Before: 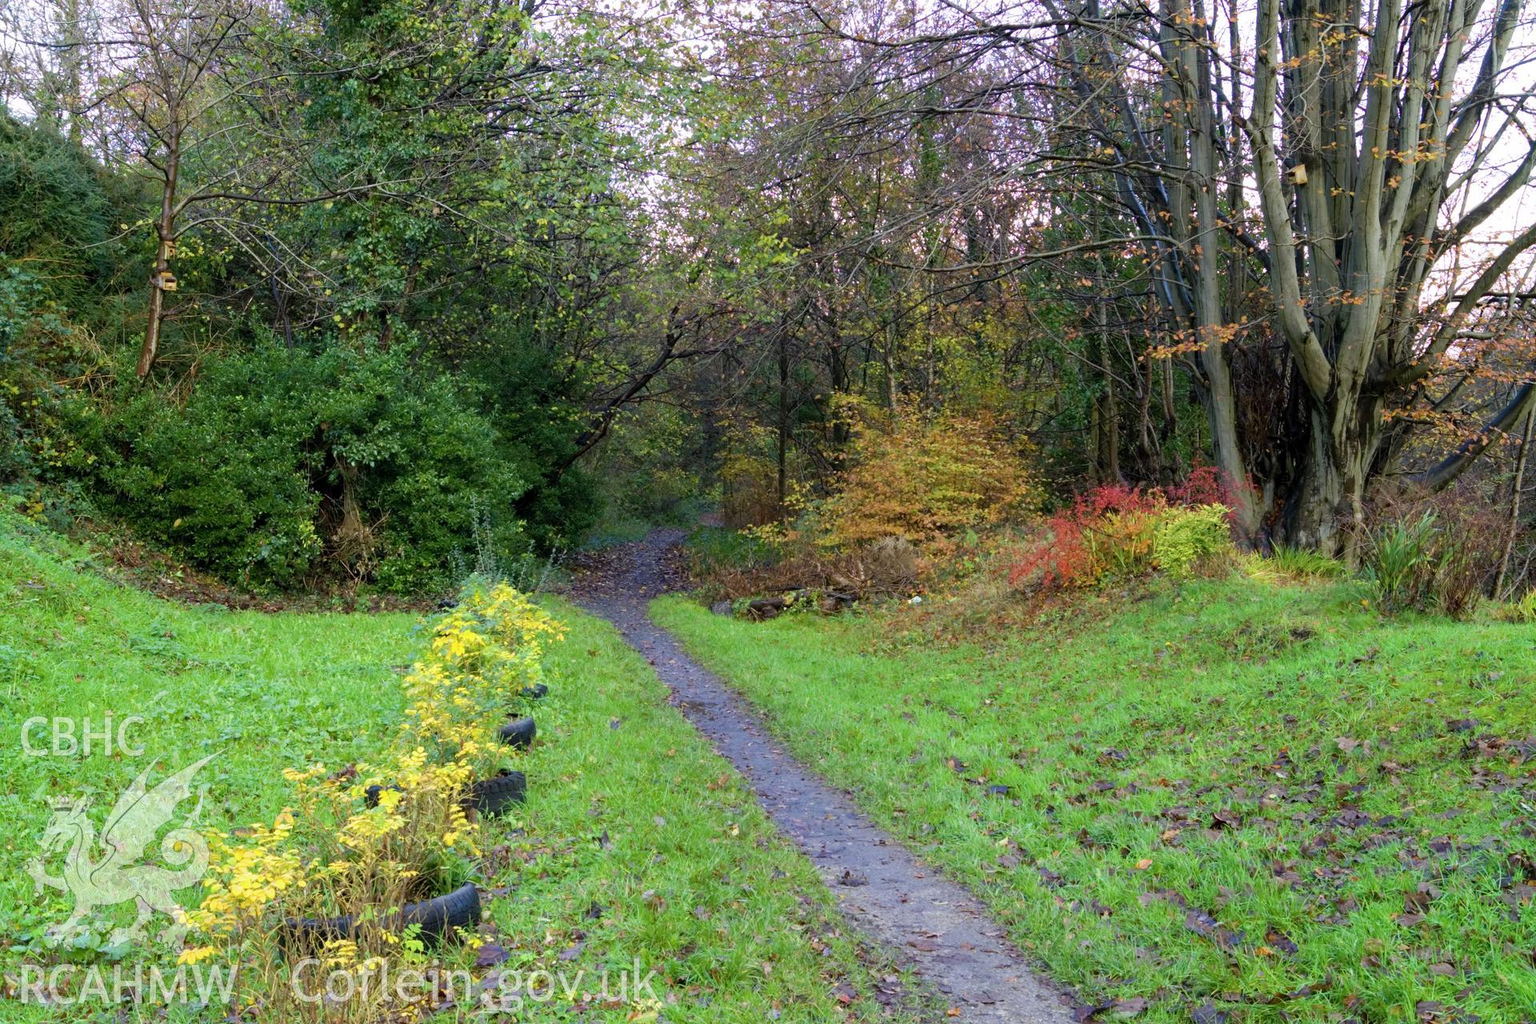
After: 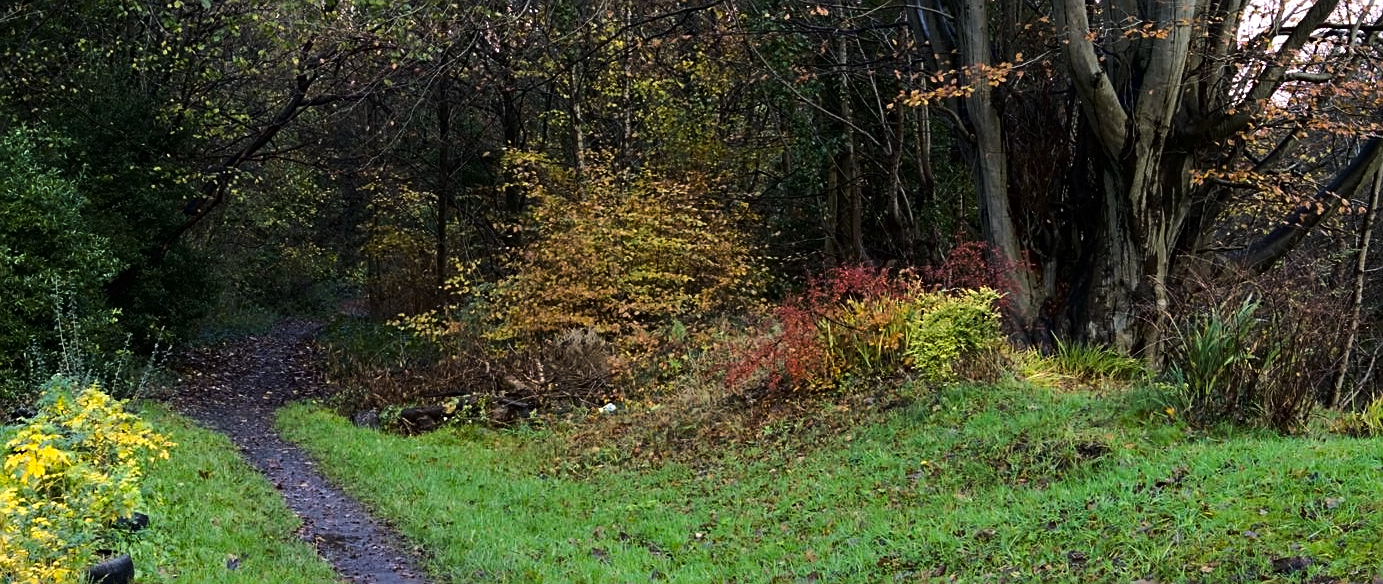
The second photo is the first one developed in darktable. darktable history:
sharpen: on, module defaults
haze removal: compatibility mode true, adaptive false
tone curve: curves: ch0 [(0, 0) (0.003, 0.006) (0.011, 0.007) (0.025, 0.01) (0.044, 0.015) (0.069, 0.023) (0.1, 0.031) (0.136, 0.045) (0.177, 0.066) (0.224, 0.098) (0.277, 0.139) (0.335, 0.194) (0.399, 0.254) (0.468, 0.346) (0.543, 0.45) (0.623, 0.56) (0.709, 0.667) (0.801, 0.78) (0.898, 0.891) (1, 1)], color space Lab, linked channels, preserve colors none
crop and rotate: left 27.966%, top 26.786%, bottom 27.571%
